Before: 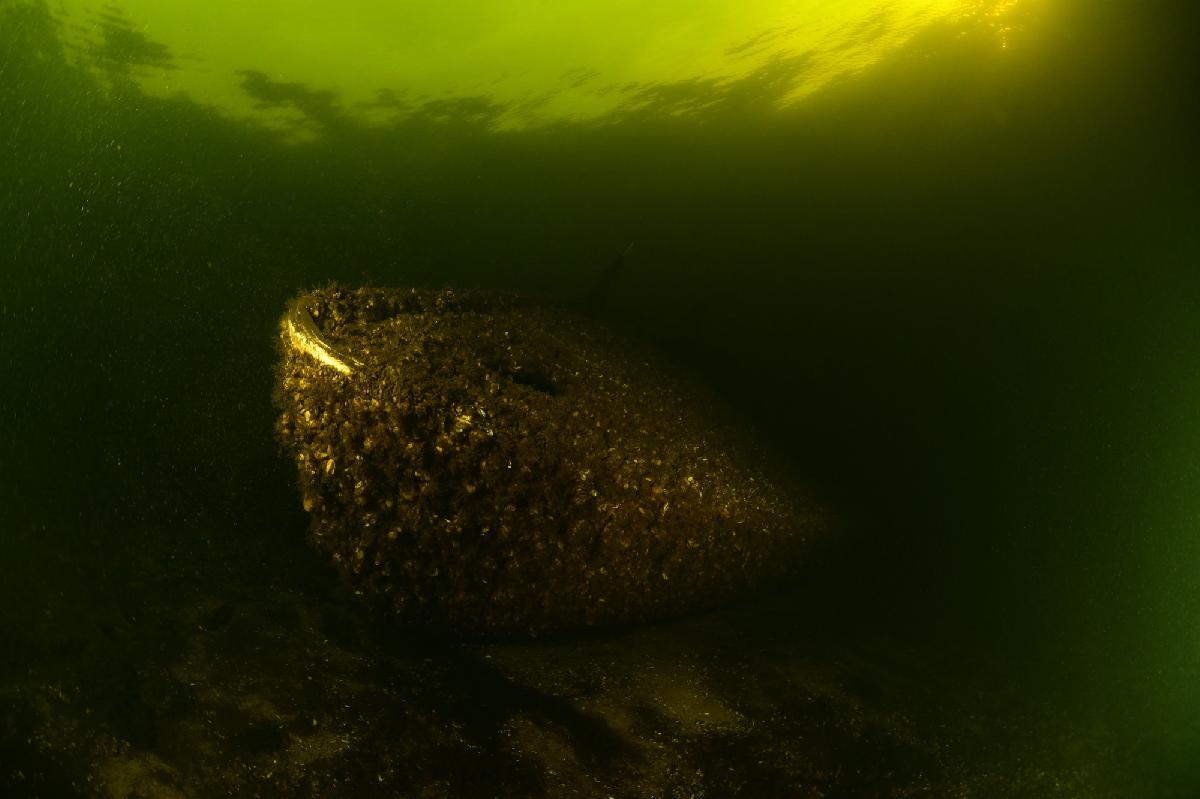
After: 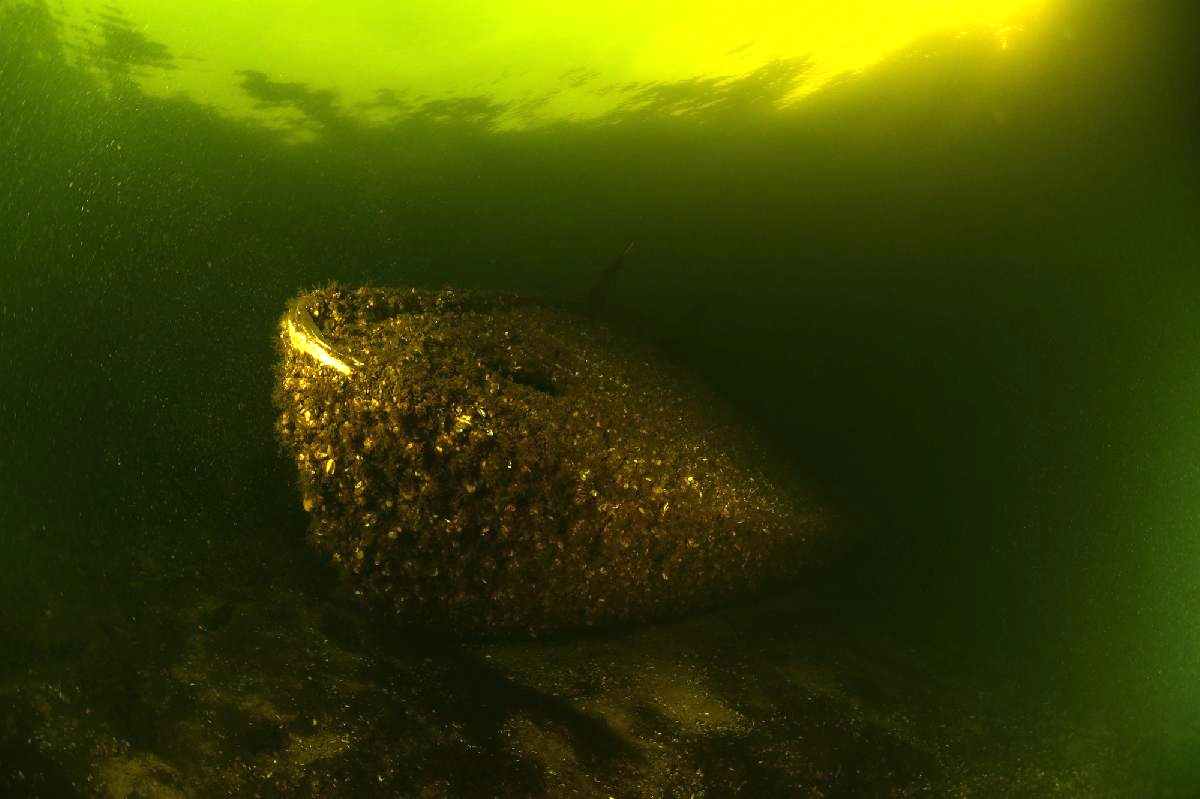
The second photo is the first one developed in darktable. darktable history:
exposure: black level correction 0, exposure 1.106 EV, compensate highlight preservation false
